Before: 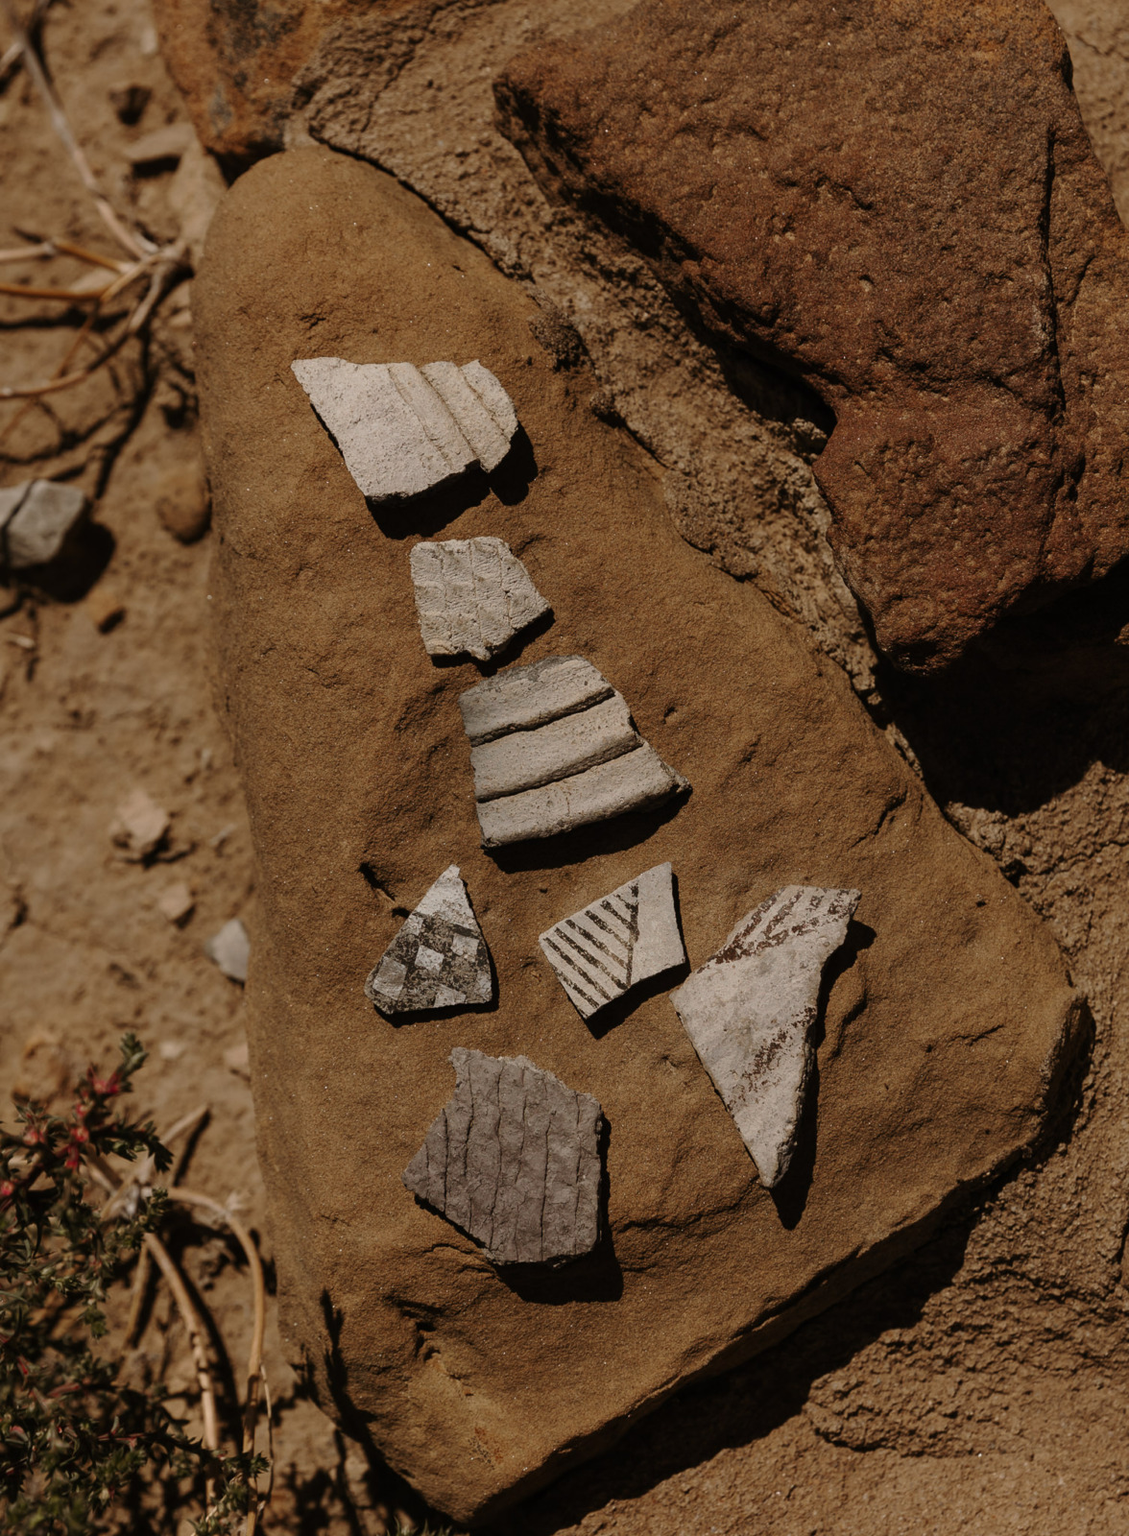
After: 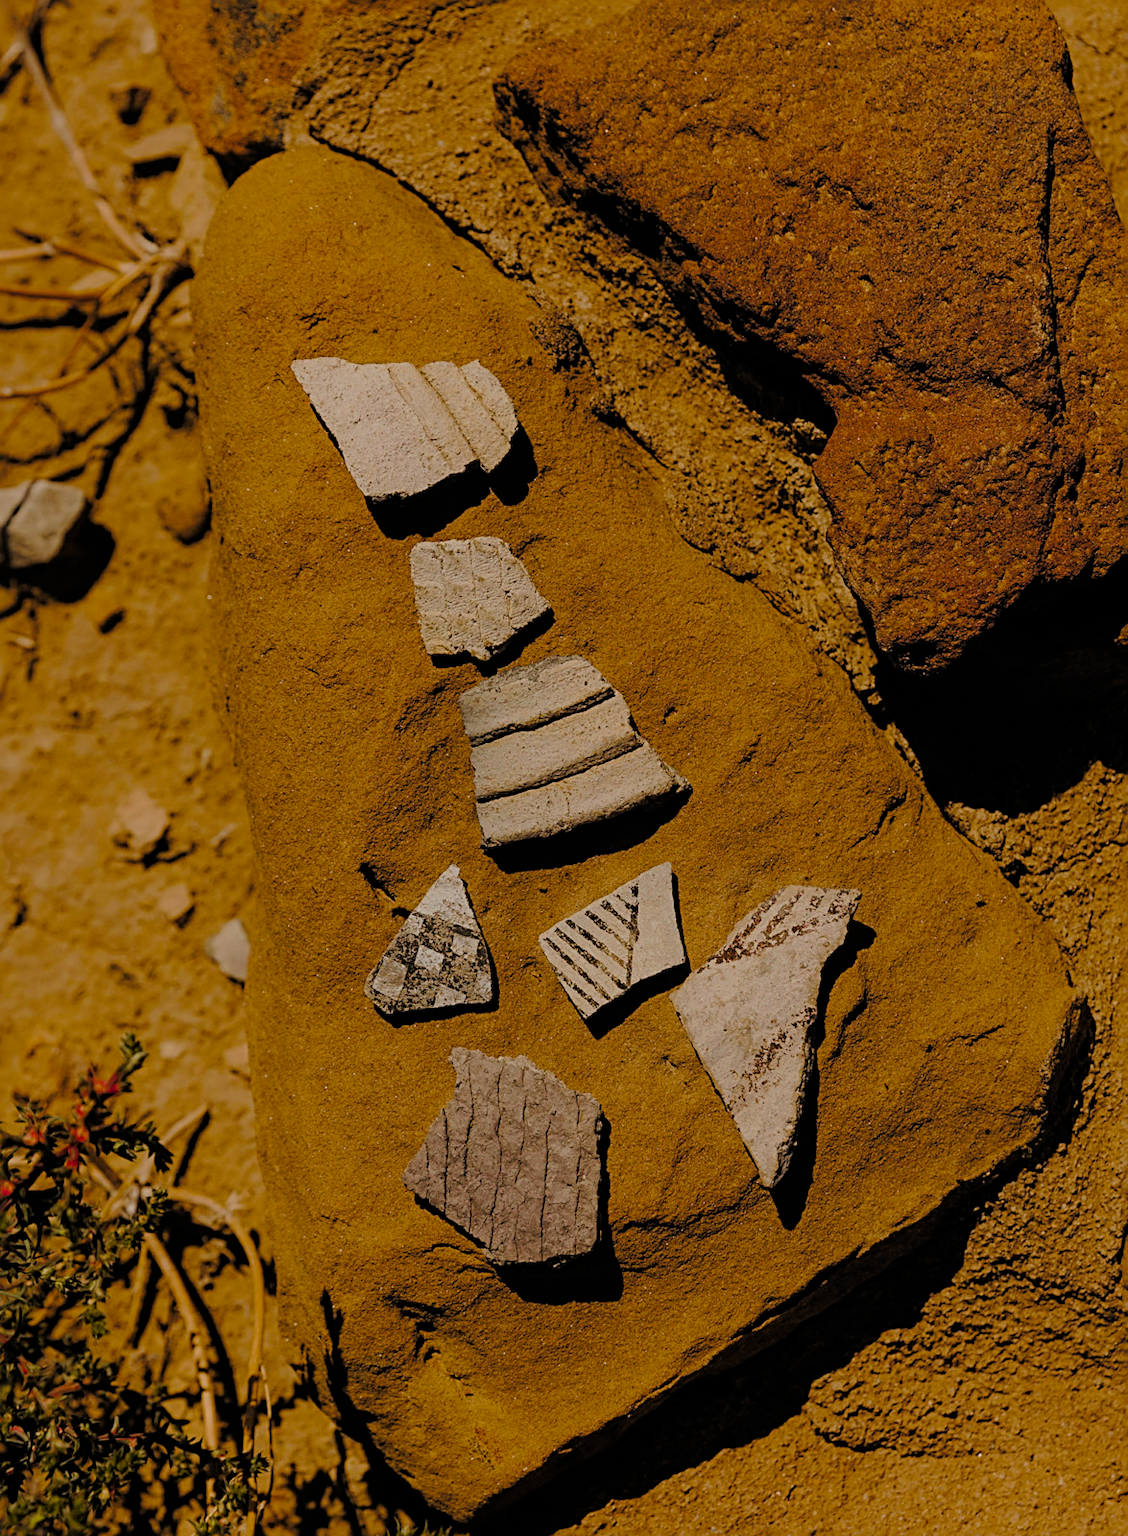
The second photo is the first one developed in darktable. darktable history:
exposure: black level correction 0, exposure 0.5 EV, compensate highlight preservation false
color balance rgb: global offset › luminance 0.246%, linear chroma grading › global chroma 15.403%, perceptual saturation grading › global saturation 43.253%, global vibrance 20%
filmic rgb: middle gray luminance 3.51%, black relative exposure -5.99 EV, white relative exposure 6.37 EV, dynamic range scaling 22.25%, target black luminance 0%, hardness 2.33, latitude 46.57%, contrast 0.782, highlights saturation mix 99.33%, shadows ↔ highlights balance 0.164%
sharpen: radius 2.694, amount 0.669
